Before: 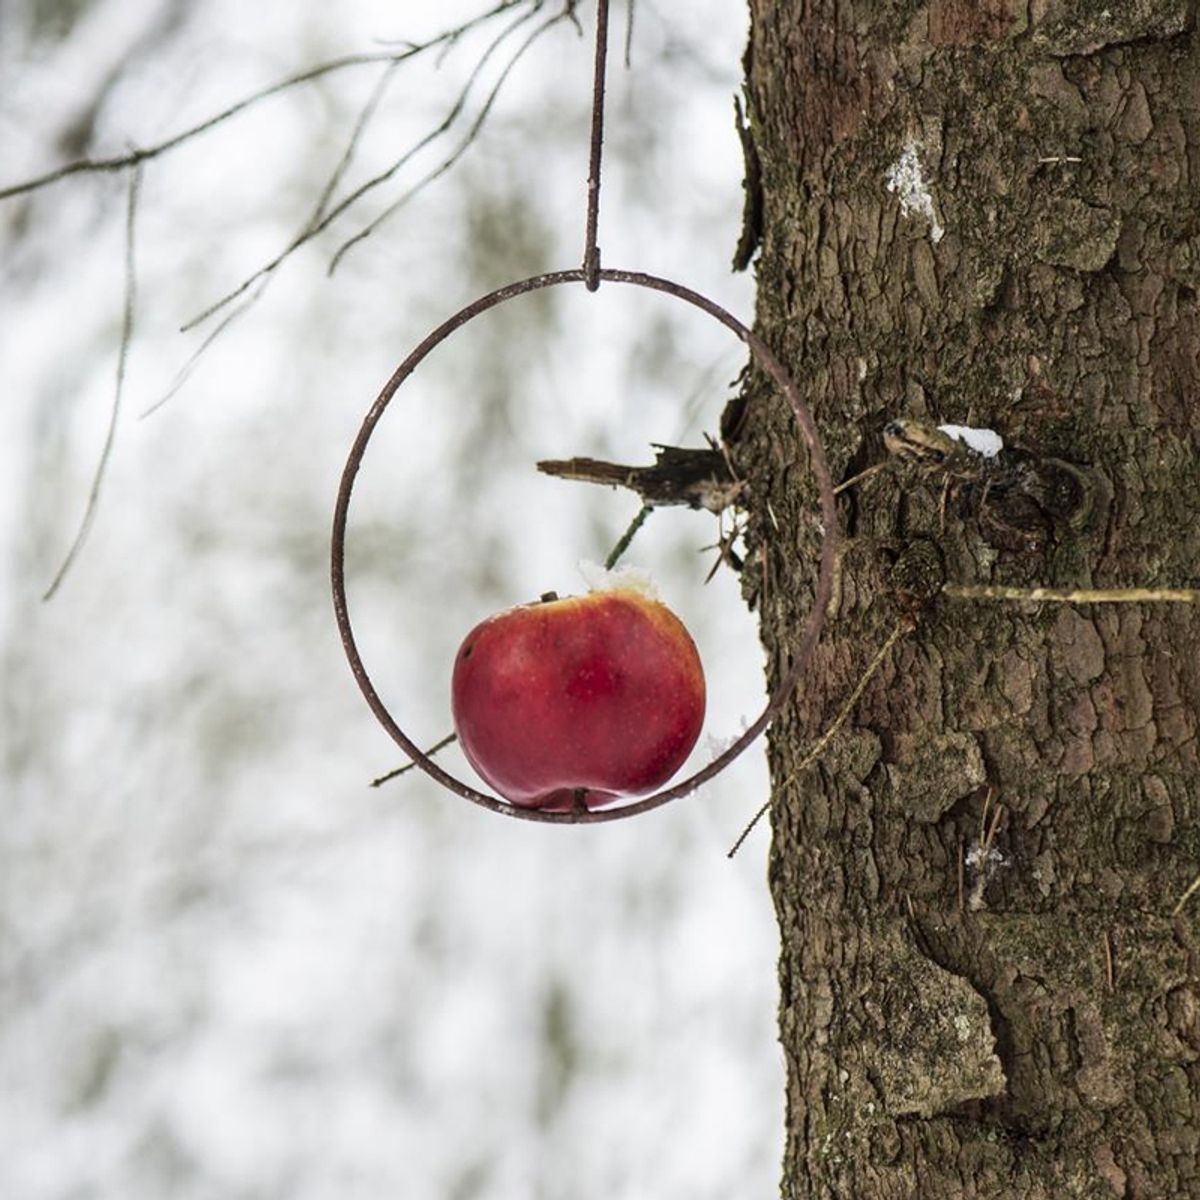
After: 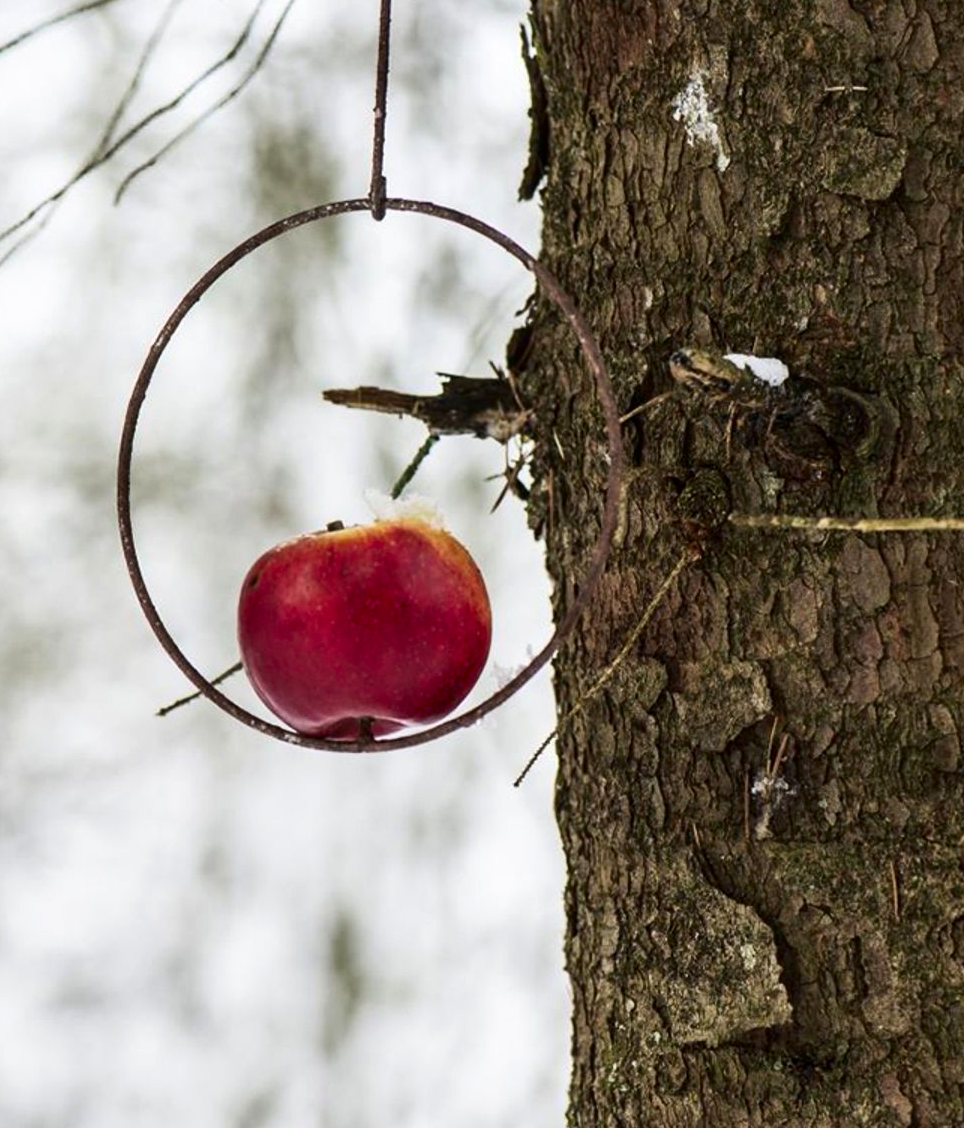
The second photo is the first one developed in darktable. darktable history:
crop and rotate: left 17.848%, top 5.98%, right 1.817%
contrast brightness saturation: contrast 0.131, brightness -0.053, saturation 0.158
contrast equalizer: y [[0.579, 0.58, 0.505, 0.5, 0.5, 0.5], [0.5 ×6], [0.5 ×6], [0 ×6], [0 ×6]], mix 0.134
